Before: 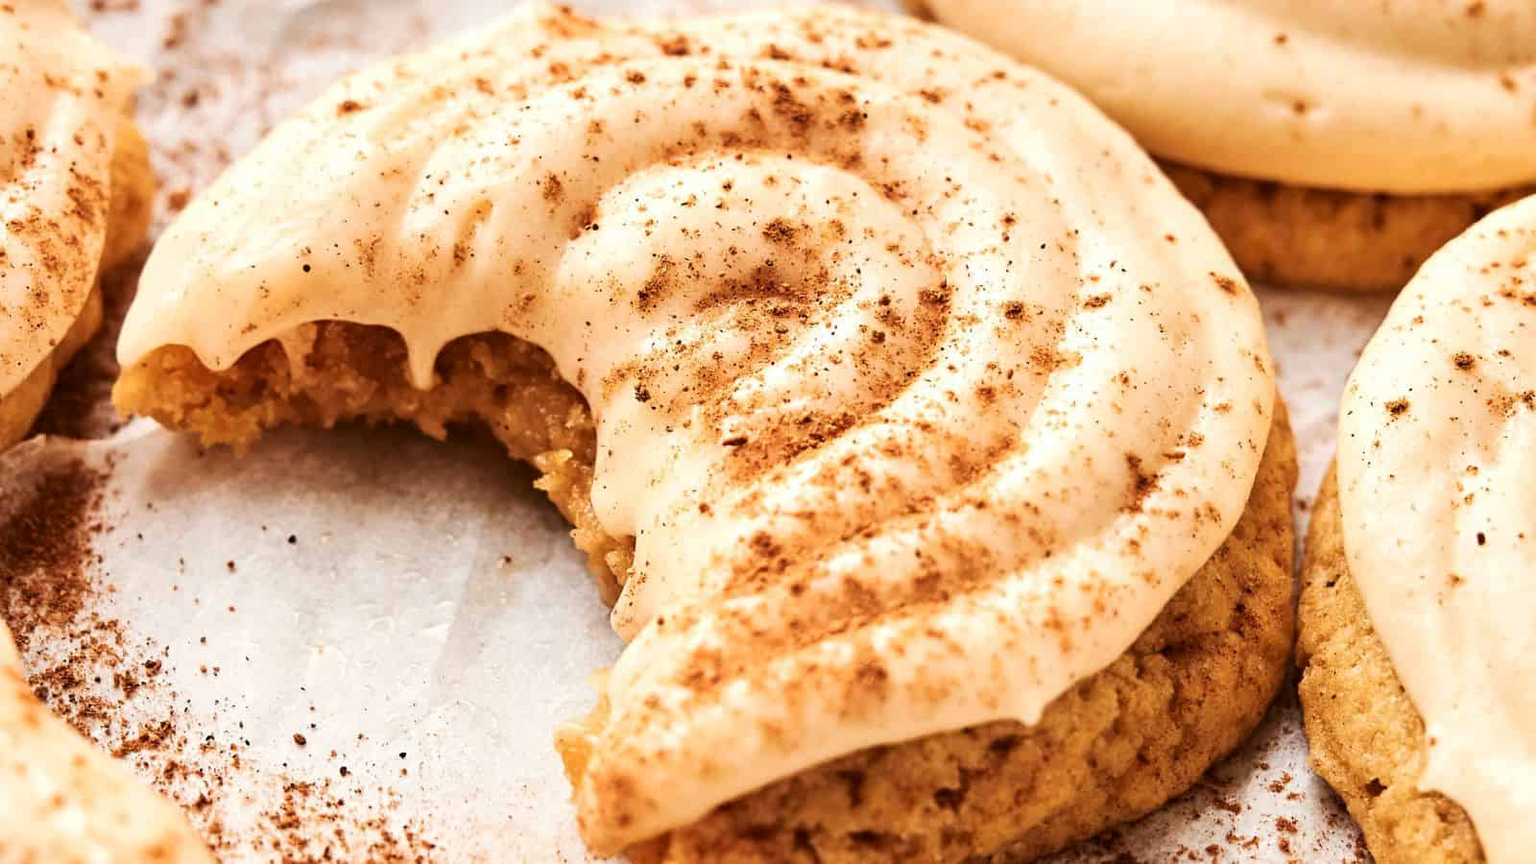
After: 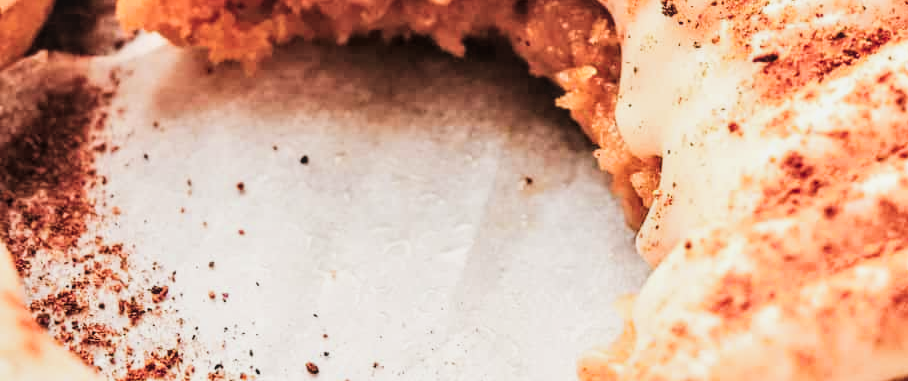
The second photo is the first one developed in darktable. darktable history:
tone curve: curves: ch0 [(0, 0) (0.003, 0.051) (0.011, 0.054) (0.025, 0.056) (0.044, 0.07) (0.069, 0.092) (0.1, 0.119) (0.136, 0.149) (0.177, 0.189) (0.224, 0.231) (0.277, 0.278) (0.335, 0.329) (0.399, 0.386) (0.468, 0.454) (0.543, 0.524) (0.623, 0.603) (0.709, 0.687) (0.801, 0.776) (0.898, 0.878) (1, 1)], color space Lab, independent channels, preserve colors none
color zones: curves: ch1 [(0.235, 0.558) (0.75, 0.5)]; ch2 [(0.25, 0.462) (0.749, 0.457)]
exposure: black level correction -0.015, compensate exposure bias true, compensate highlight preservation false
crop: top 44.708%, right 43.196%, bottom 12.866%
tone equalizer: -8 EV -0.44 EV, -7 EV -0.382 EV, -6 EV -0.345 EV, -5 EV -0.233 EV, -3 EV 0.206 EV, -2 EV 0.339 EV, -1 EV 0.363 EV, +0 EV 0.392 EV
filmic rgb: black relative exposure -5.08 EV, white relative exposure 3.98 EV, hardness 2.9, contrast 1.298, highlights saturation mix -29.3%
local contrast: detail 130%
